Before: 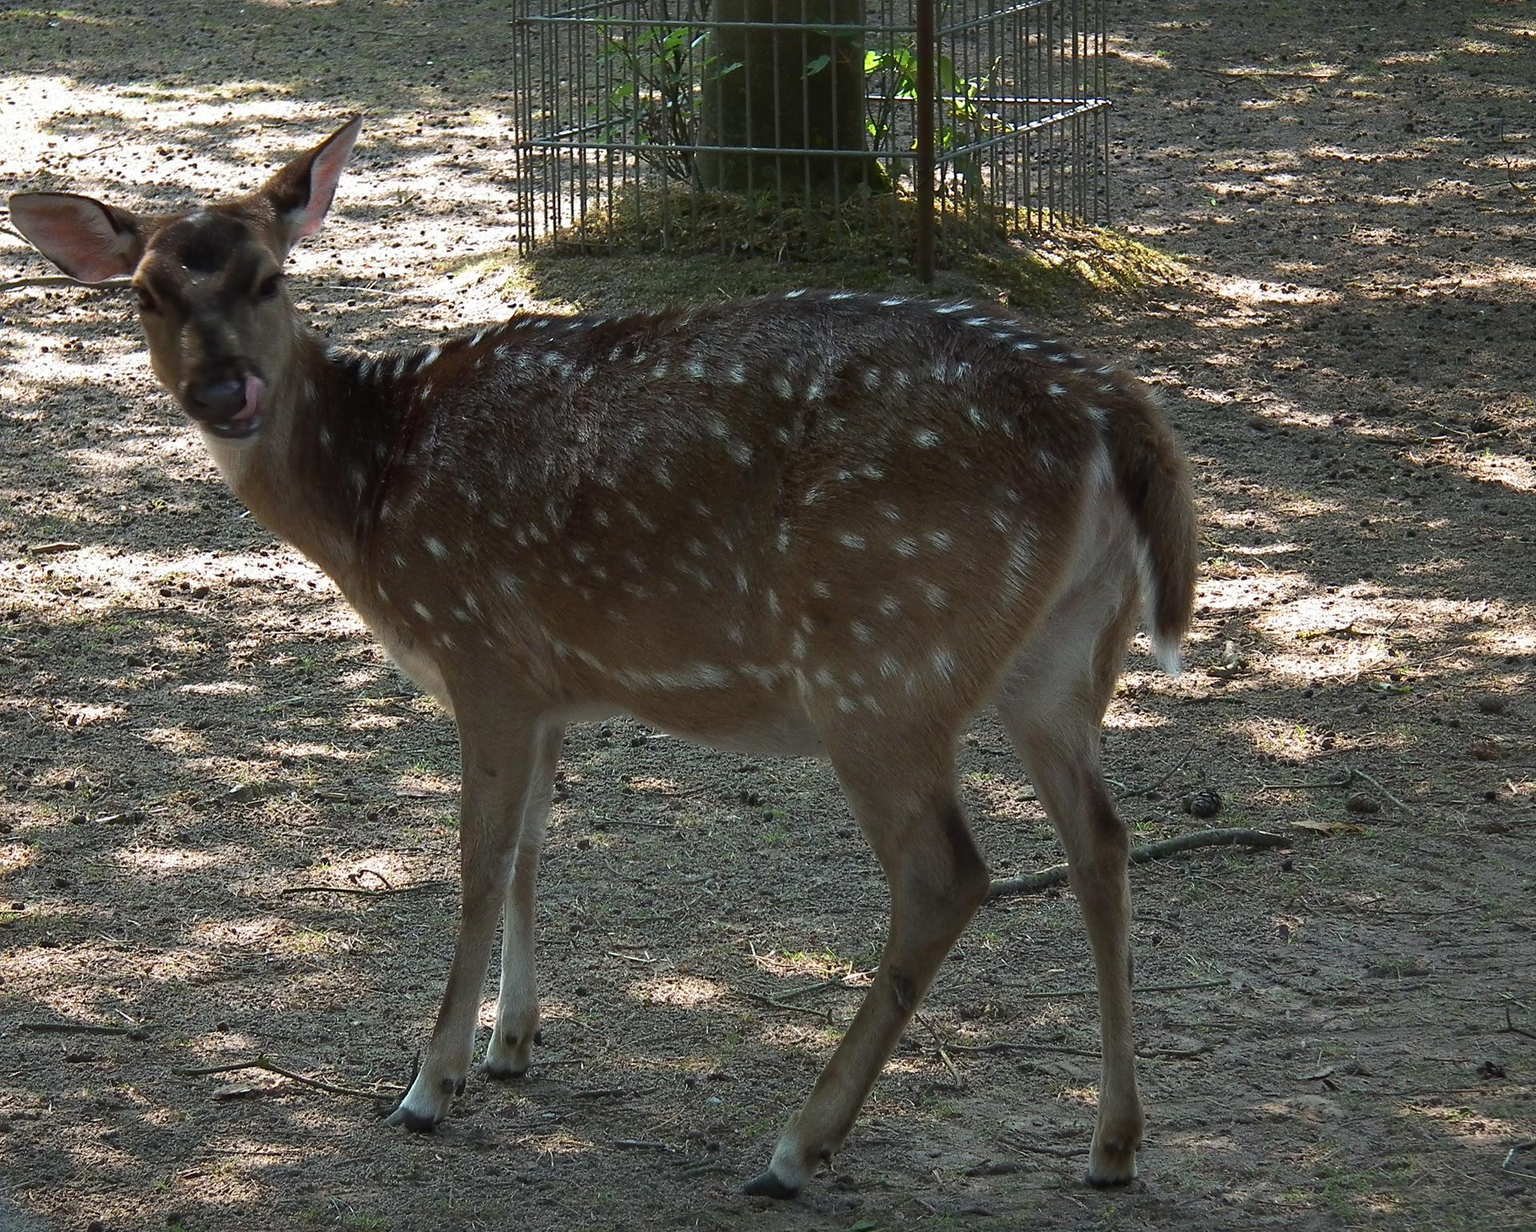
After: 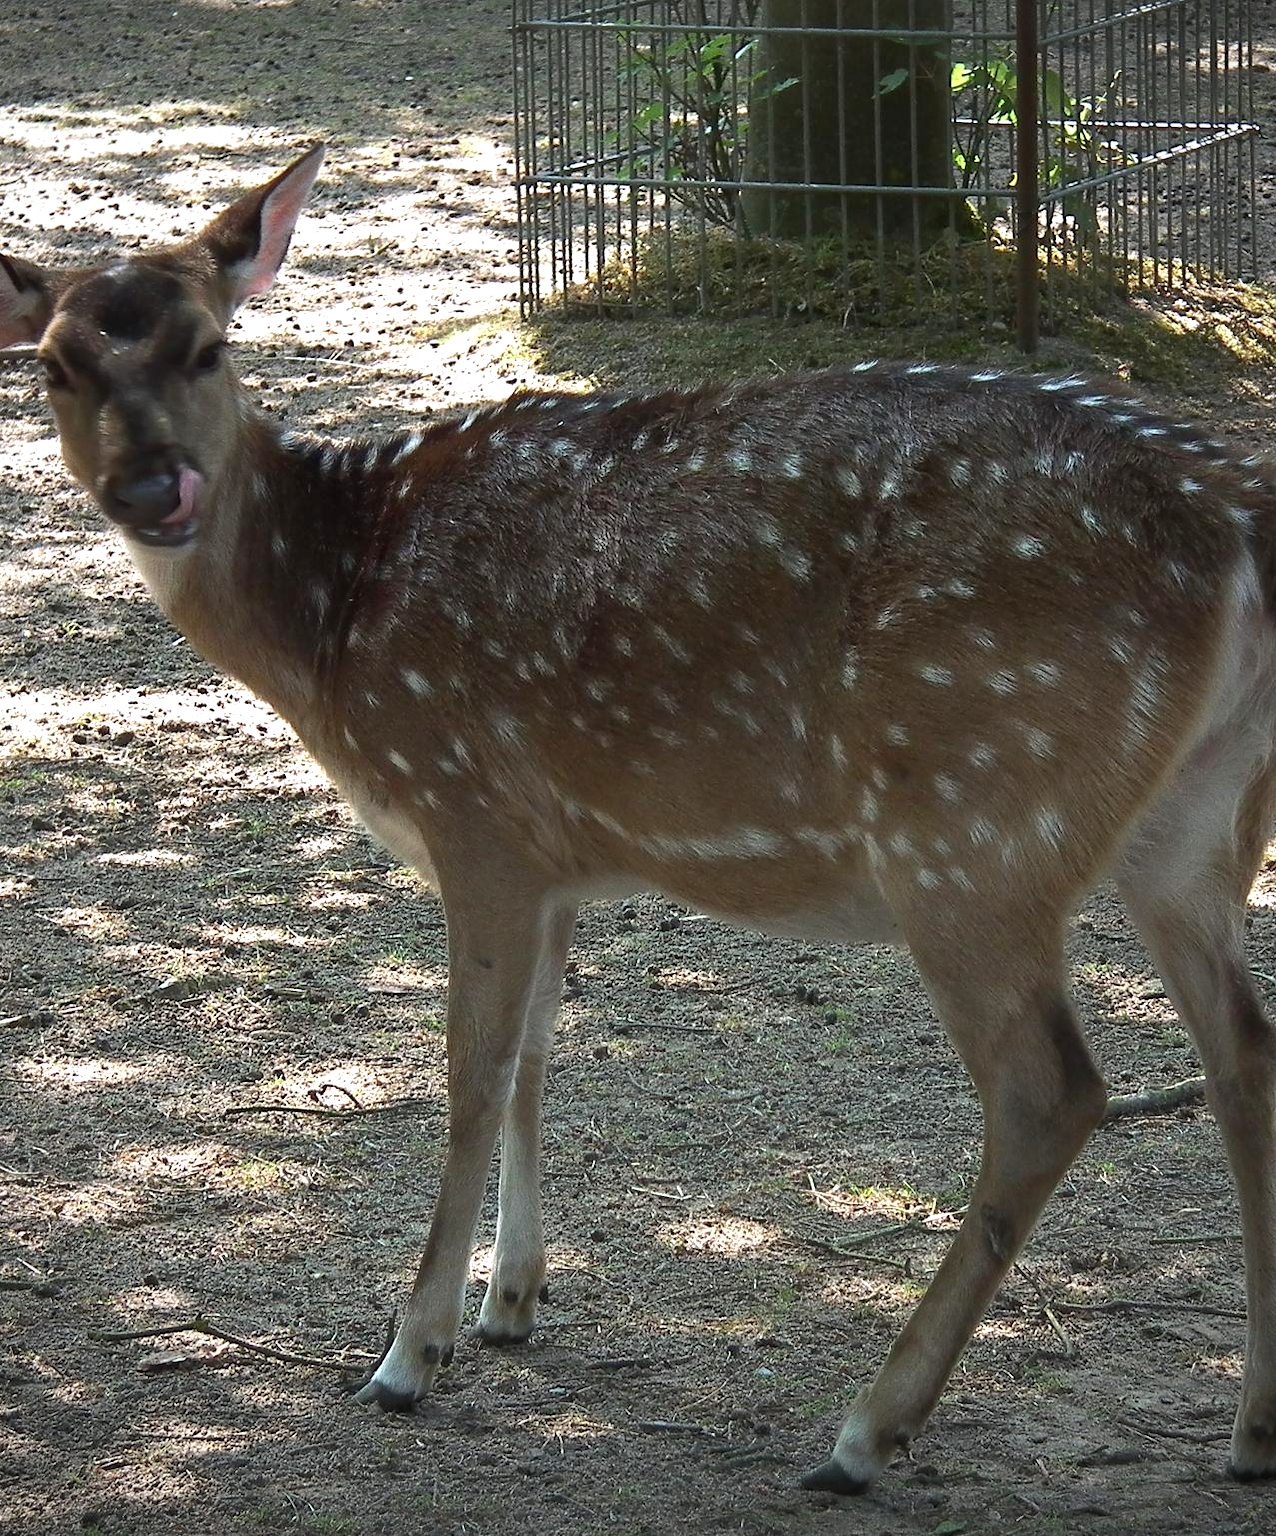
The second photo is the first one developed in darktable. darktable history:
exposure: exposure 0.564 EV, compensate highlight preservation false
vignetting: fall-off radius 63.6%
crop and rotate: left 6.617%, right 26.717%
